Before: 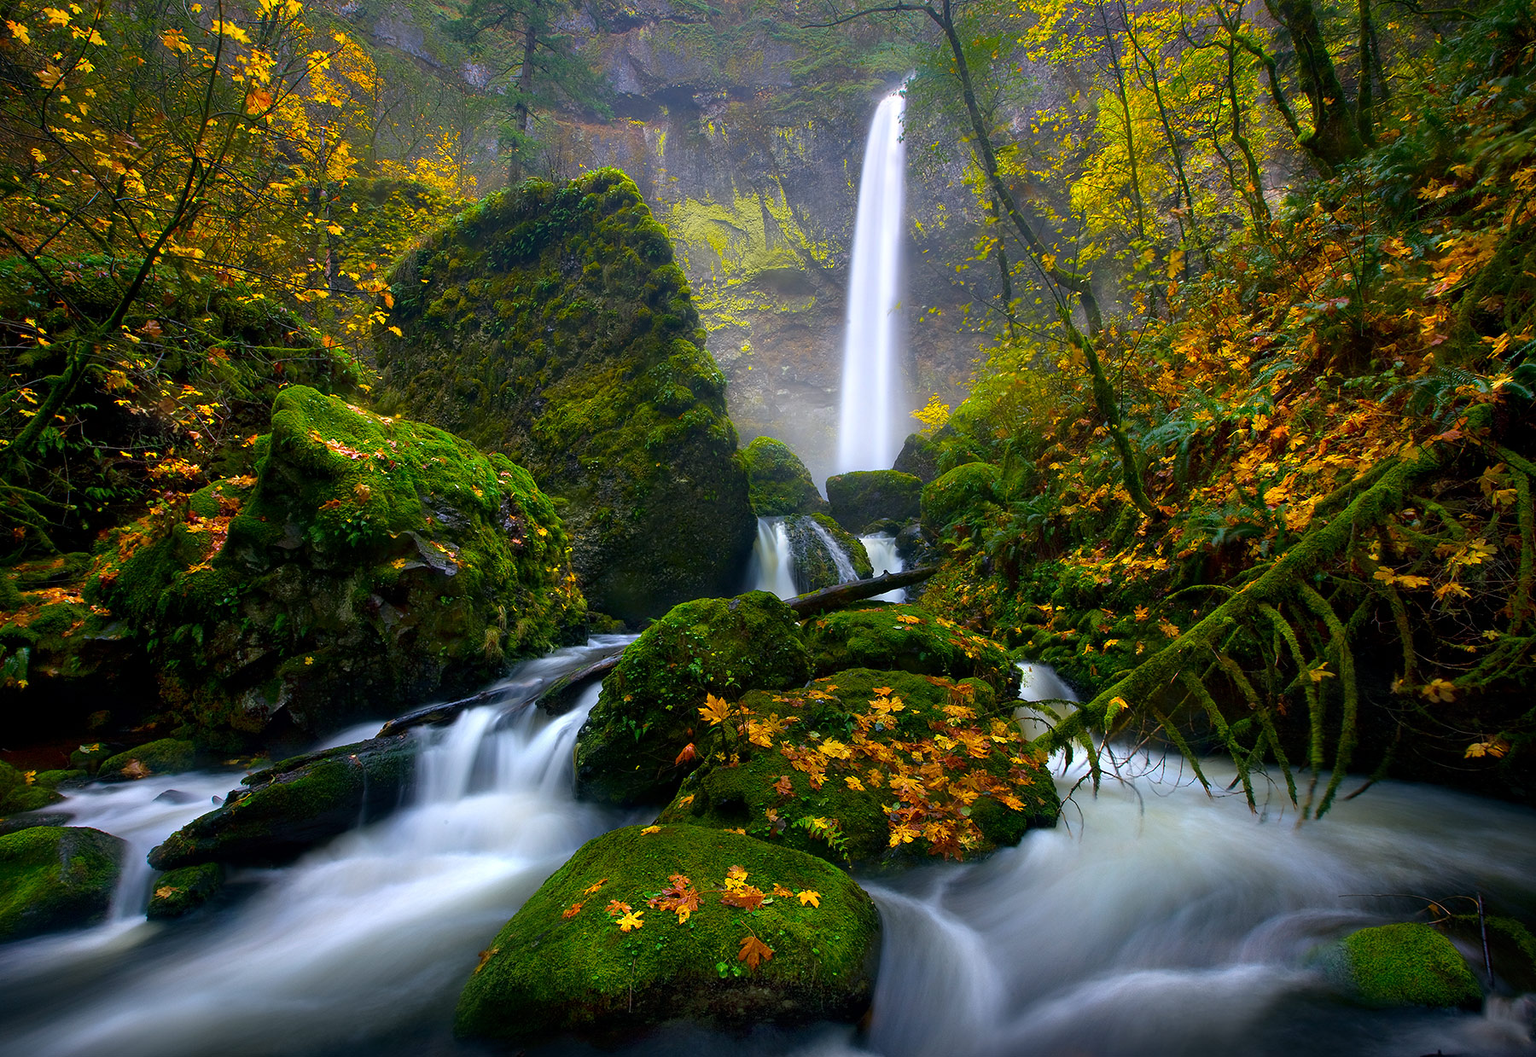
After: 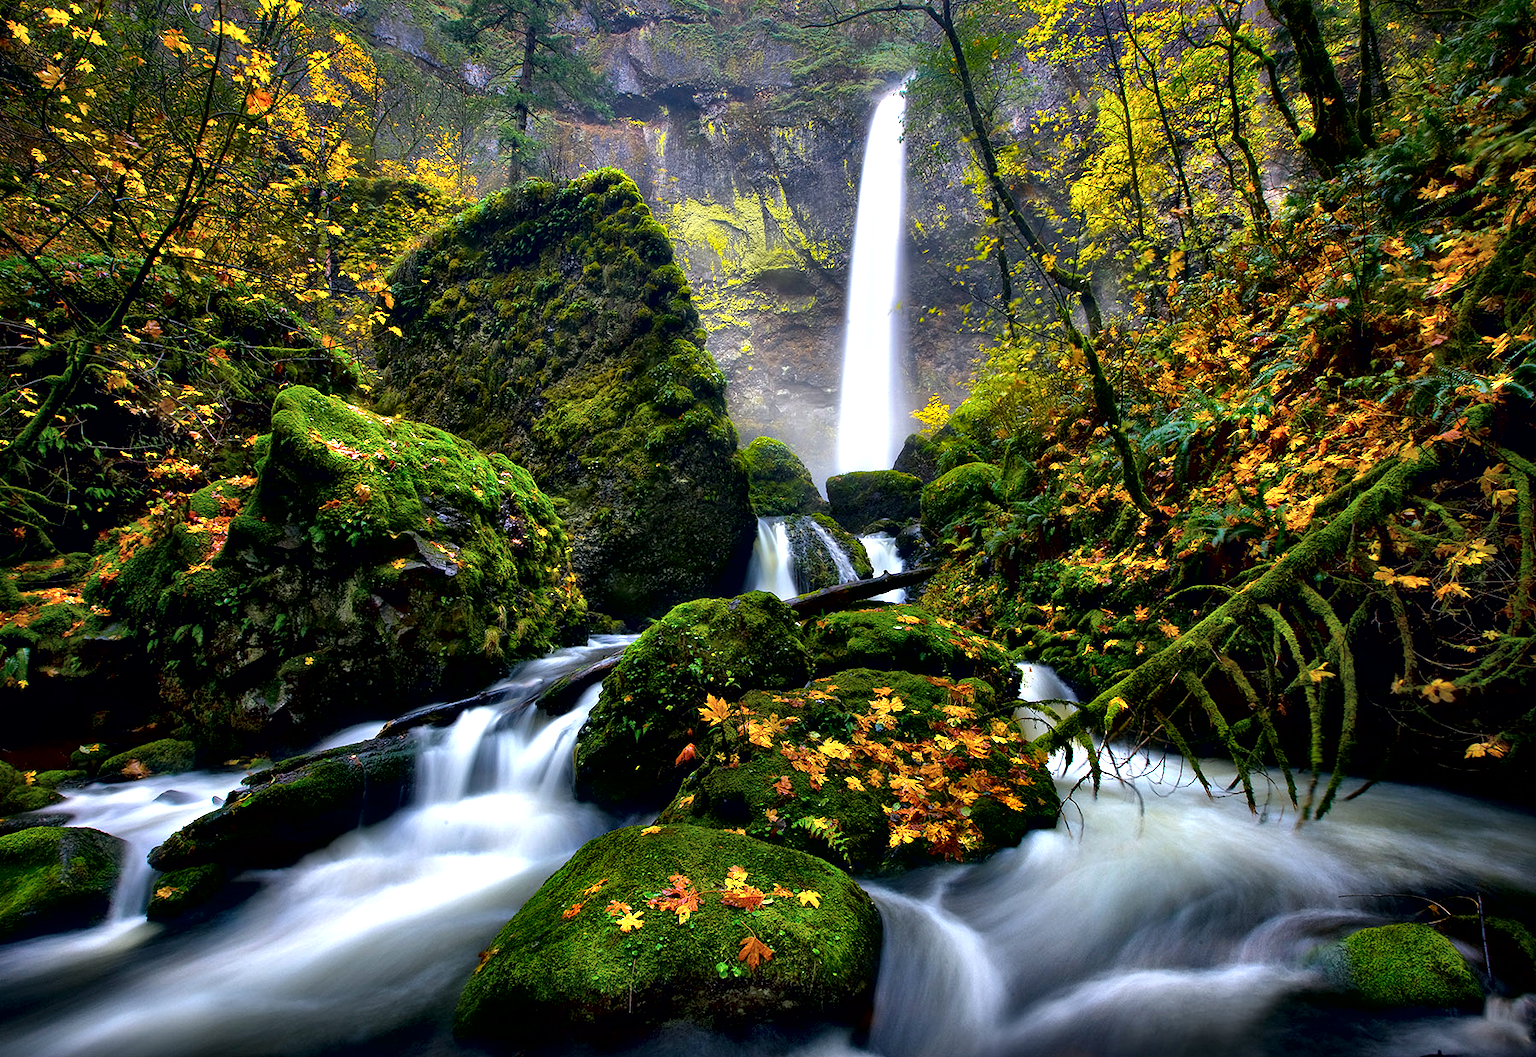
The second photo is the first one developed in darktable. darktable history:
local contrast: mode bilateral grid, contrast 20, coarseness 49, detail 171%, midtone range 0.2
contrast equalizer: y [[0.6 ×6], [0.55 ×6], [0 ×6], [0 ×6], [0 ×6]]
